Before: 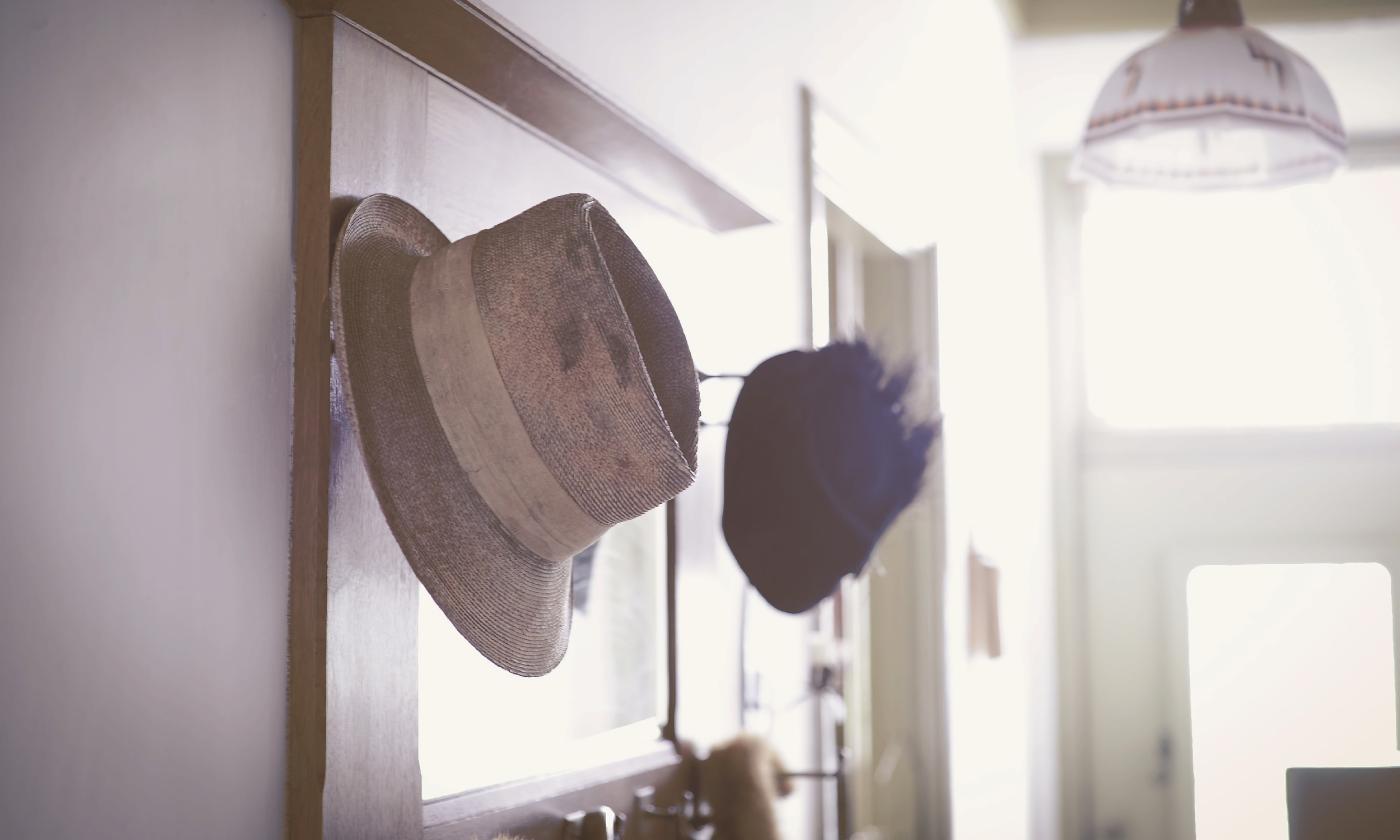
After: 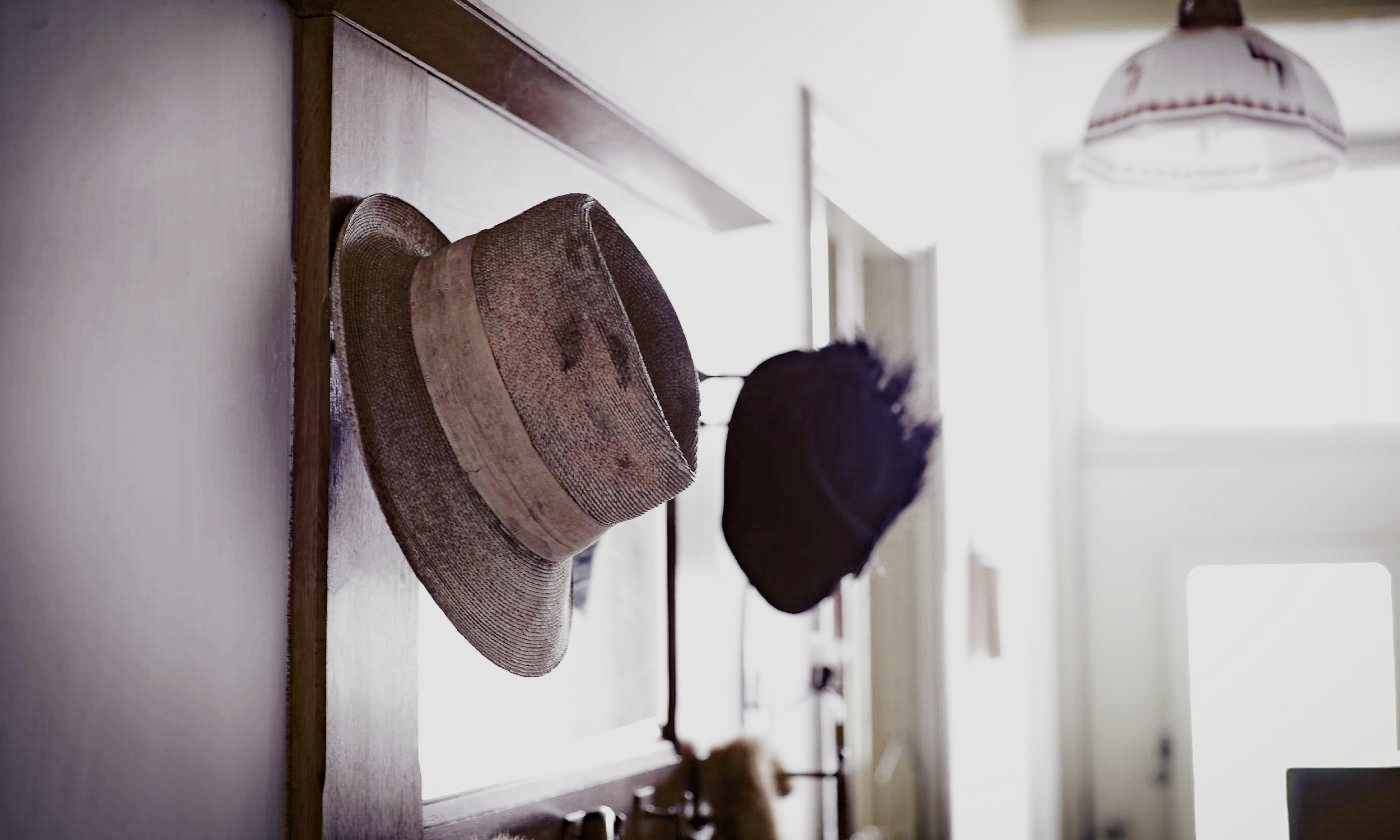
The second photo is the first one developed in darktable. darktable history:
haze removal: strength 0.501, distance 0.426, compatibility mode true, adaptive false
filmic rgb: black relative exposure -5.02 EV, white relative exposure 3.97 EV, threshold 5.96 EV, hardness 2.9, contrast 1.389, highlights saturation mix -21.16%, preserve chrominance no, color science v5 (2021), enable highlight reconstruction true
